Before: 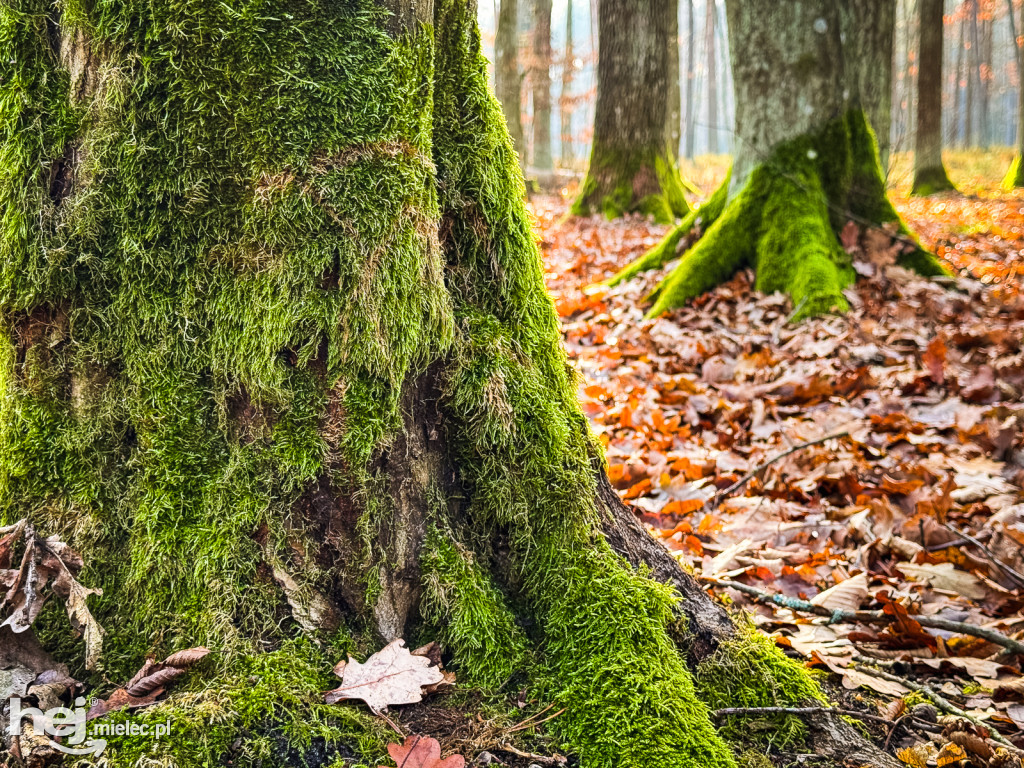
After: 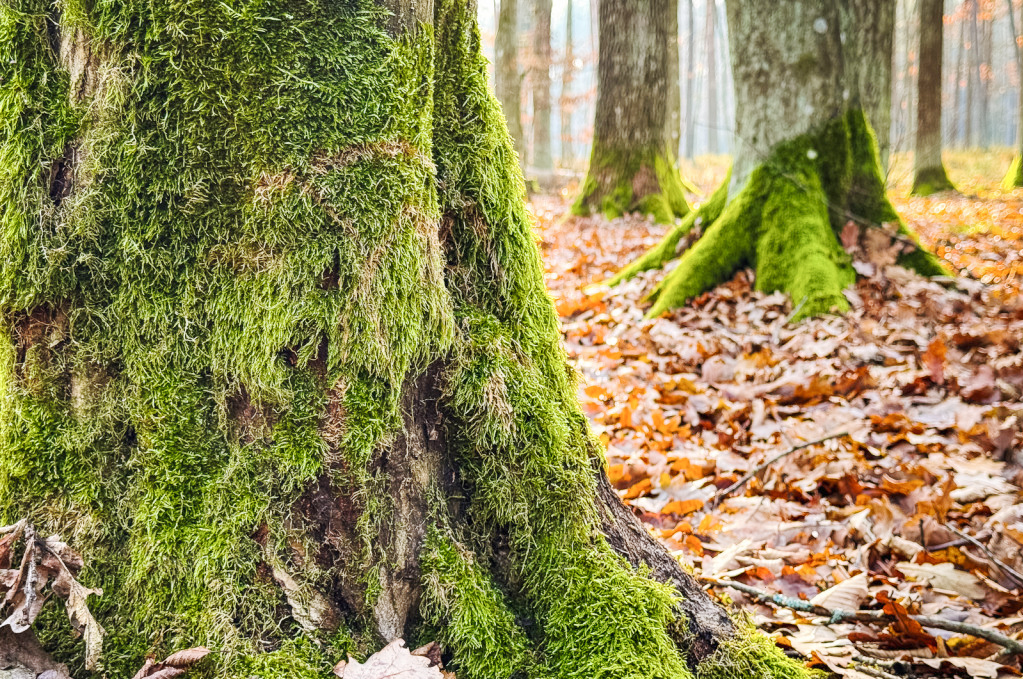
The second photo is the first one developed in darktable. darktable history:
crop and rotate: top 0%, bottom 11.49%
base curve: curves: ch0 [(0, 0) (0.158, 0.273) (0.879, 0.895) (1, 1)], preserve colors none
